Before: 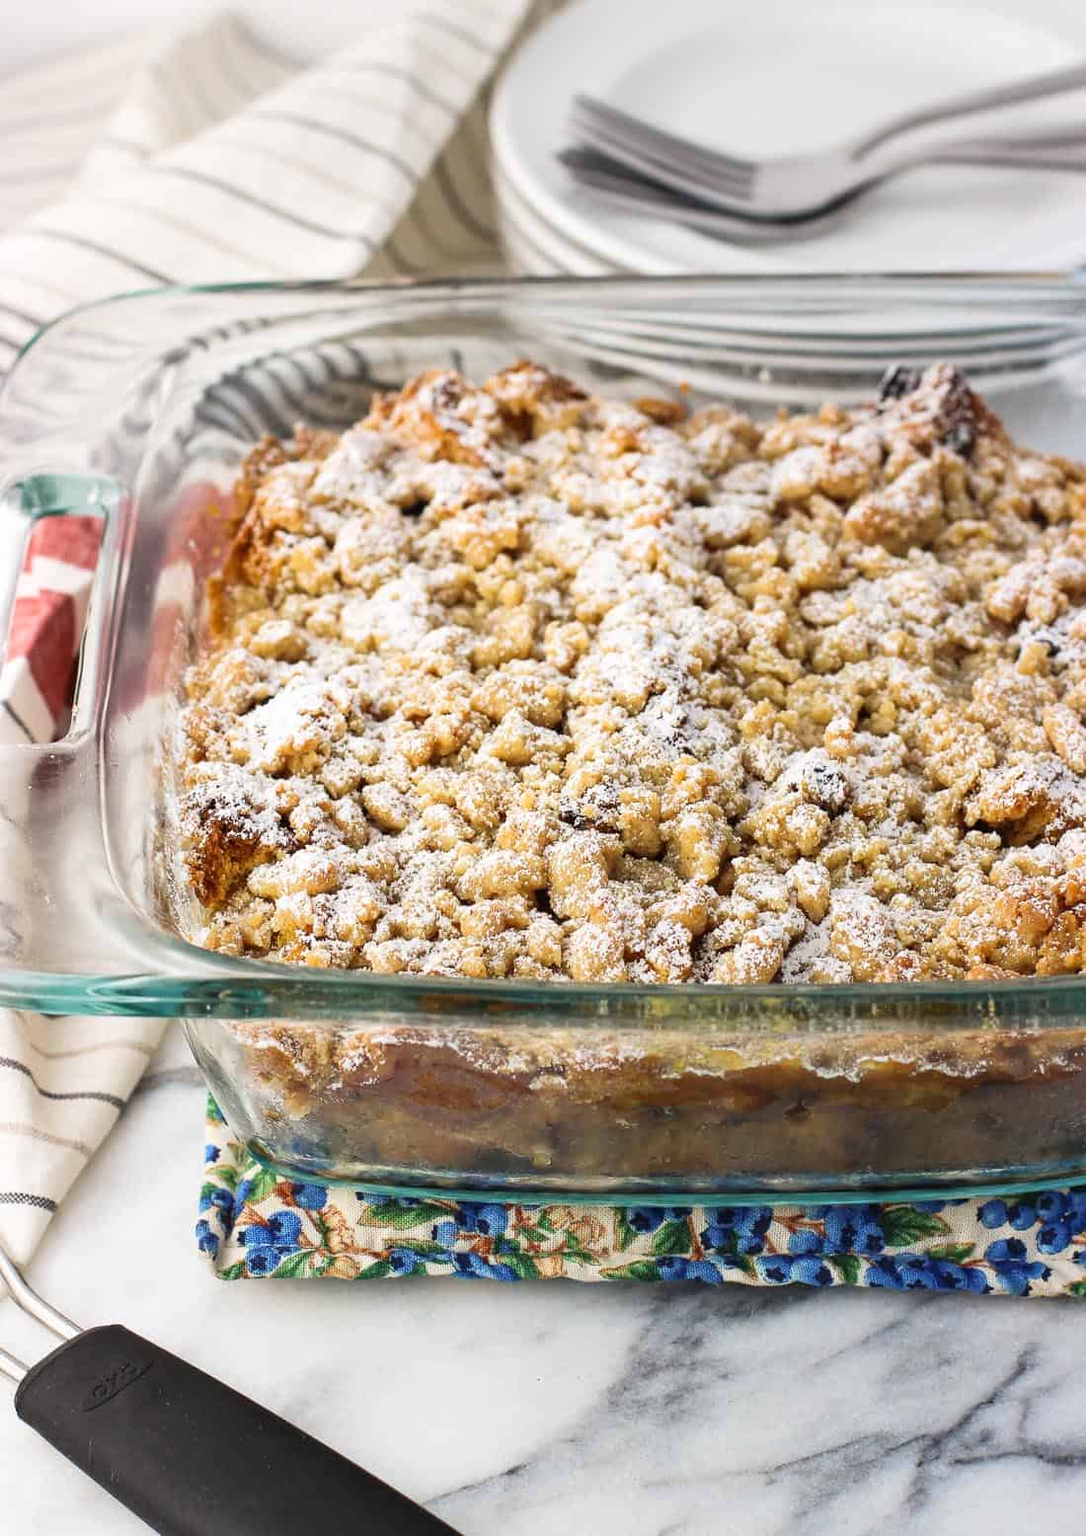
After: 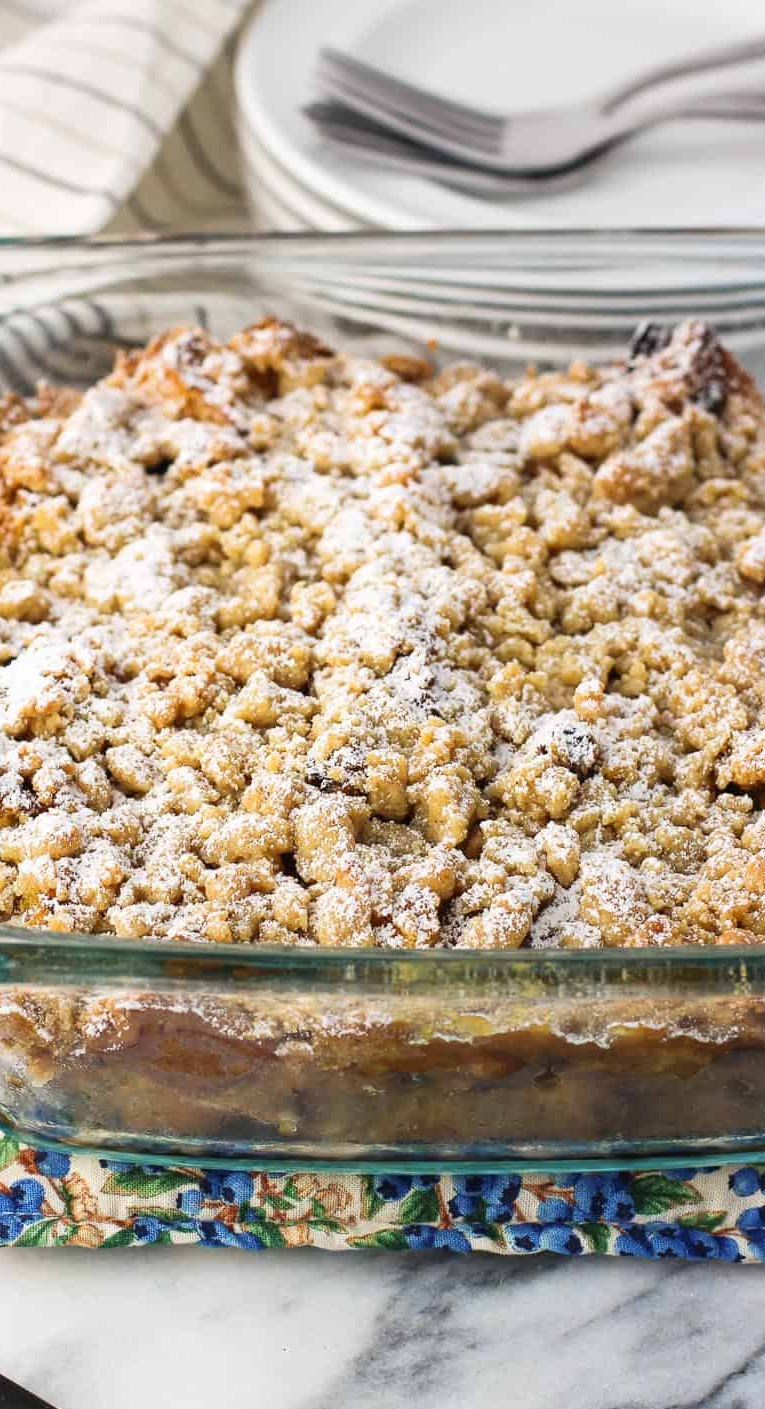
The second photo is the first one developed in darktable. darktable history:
crop and rotate: left 23.798%, top 3.106%, right 6.634%, bottom 6.315%
